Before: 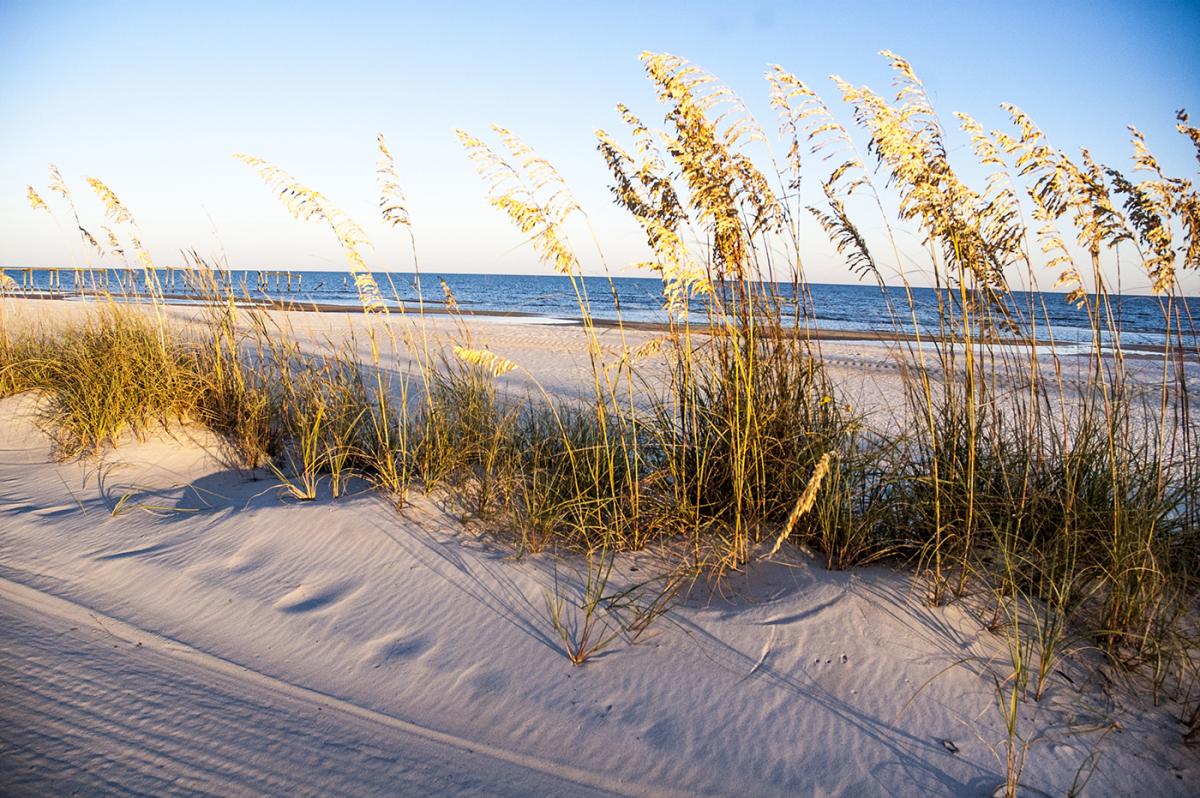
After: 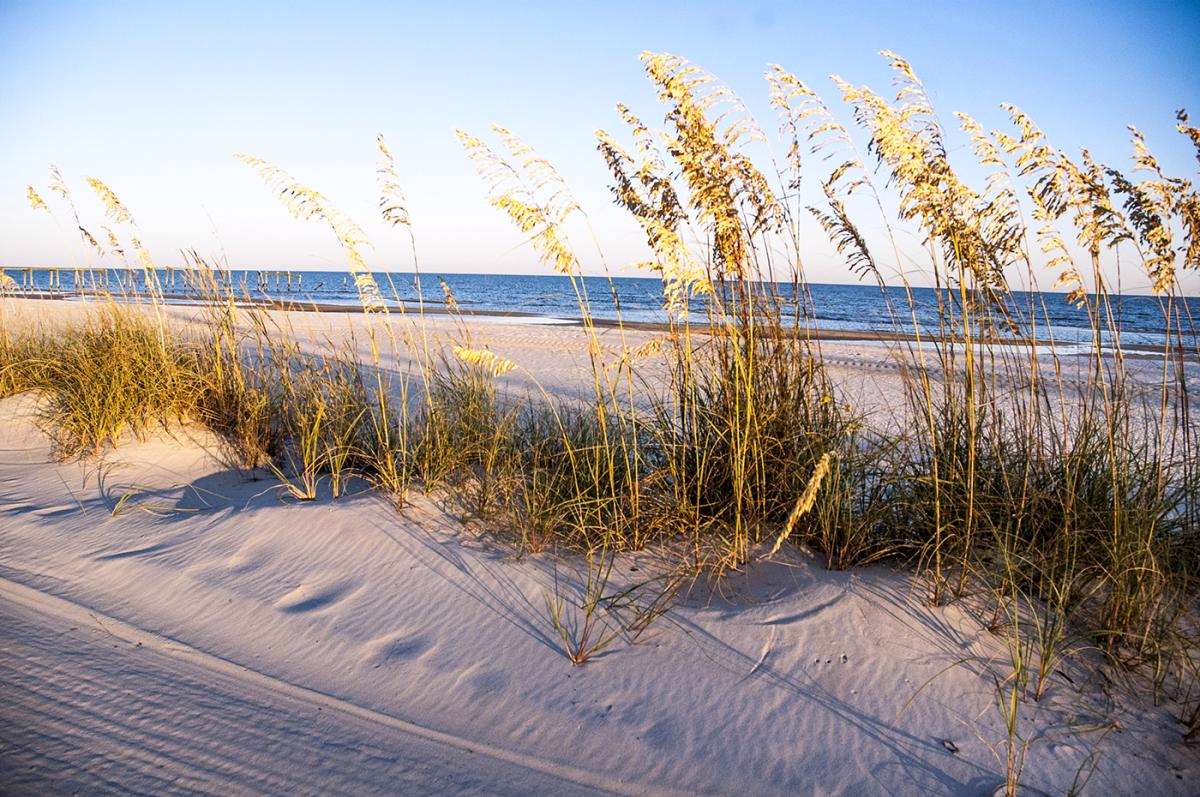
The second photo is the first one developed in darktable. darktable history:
crop: bottom 0.071%
white balance: red 1.009, blue 1.027
